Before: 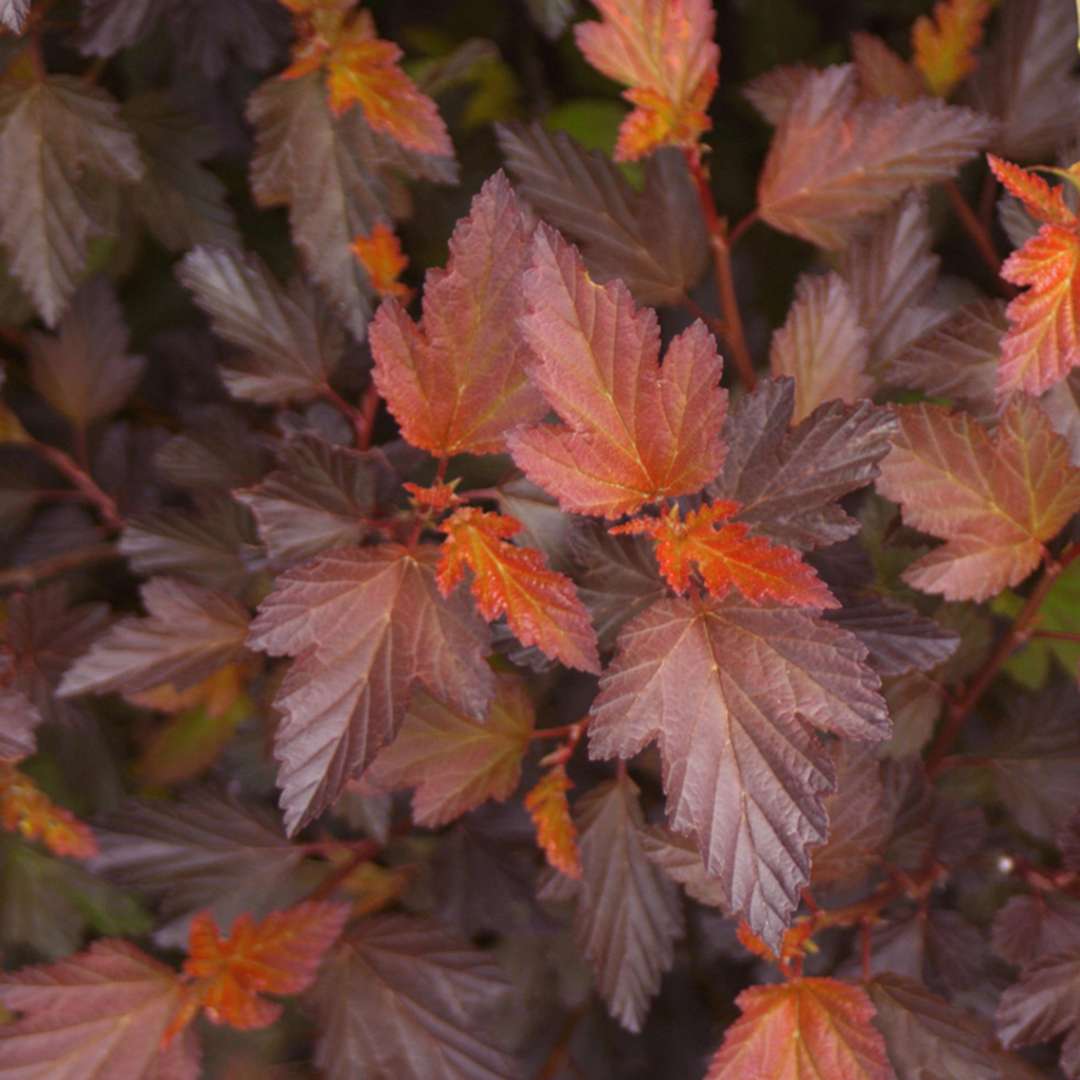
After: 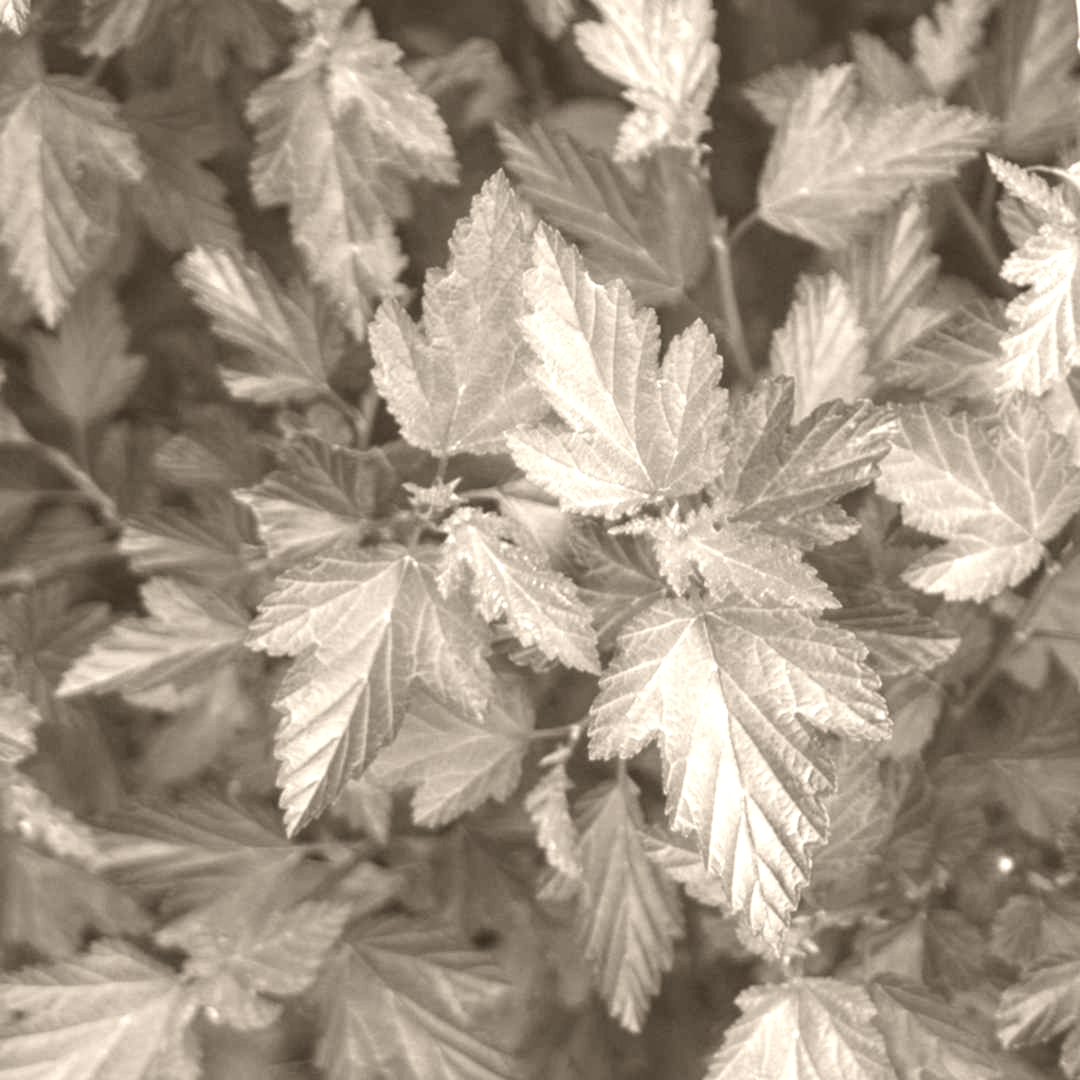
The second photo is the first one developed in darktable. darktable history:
color correction: highlights a* -10.77, highlights b* 9.8, saturation 1.72
local contrast: highlights 60%, shadows 60%, detail 160%
colorize: hue 34.49°, saturation 35.33%, source mix 100%, version 1
